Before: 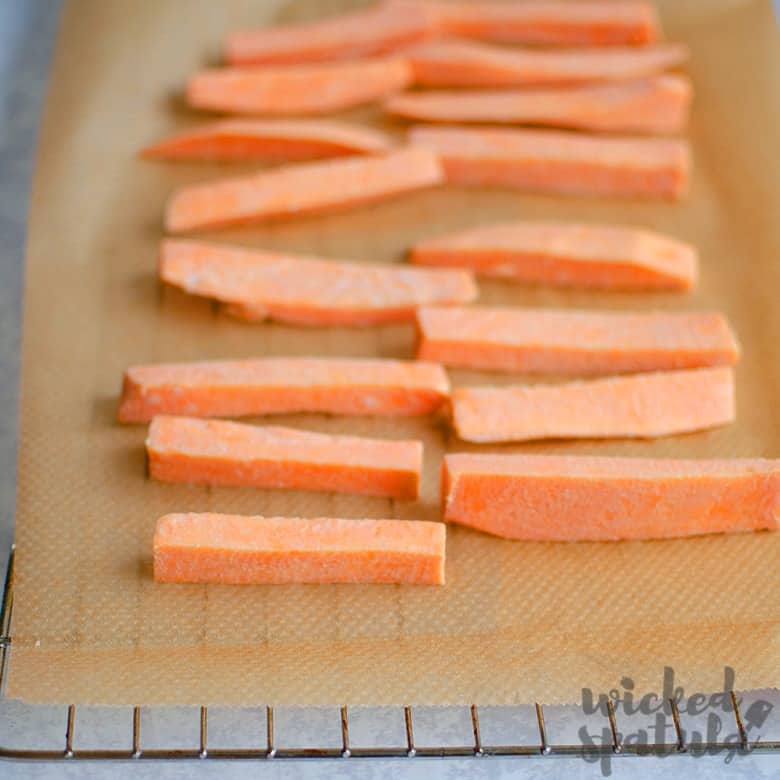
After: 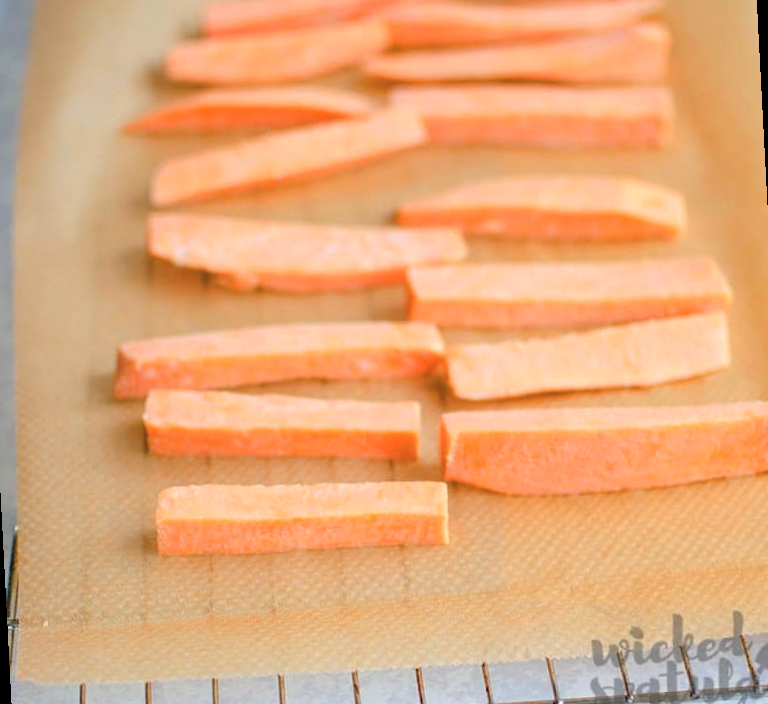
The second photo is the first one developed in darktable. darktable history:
rotate and perspective: rotation -3°, crop left 0.031, crop right 0.968, crop top 0.07, crop bottom 0.93
contrast brightness saturation: brightness 0.15
exposure: black level correction 0.001, exposure 0.191 EV, compensate highlight preservation false
